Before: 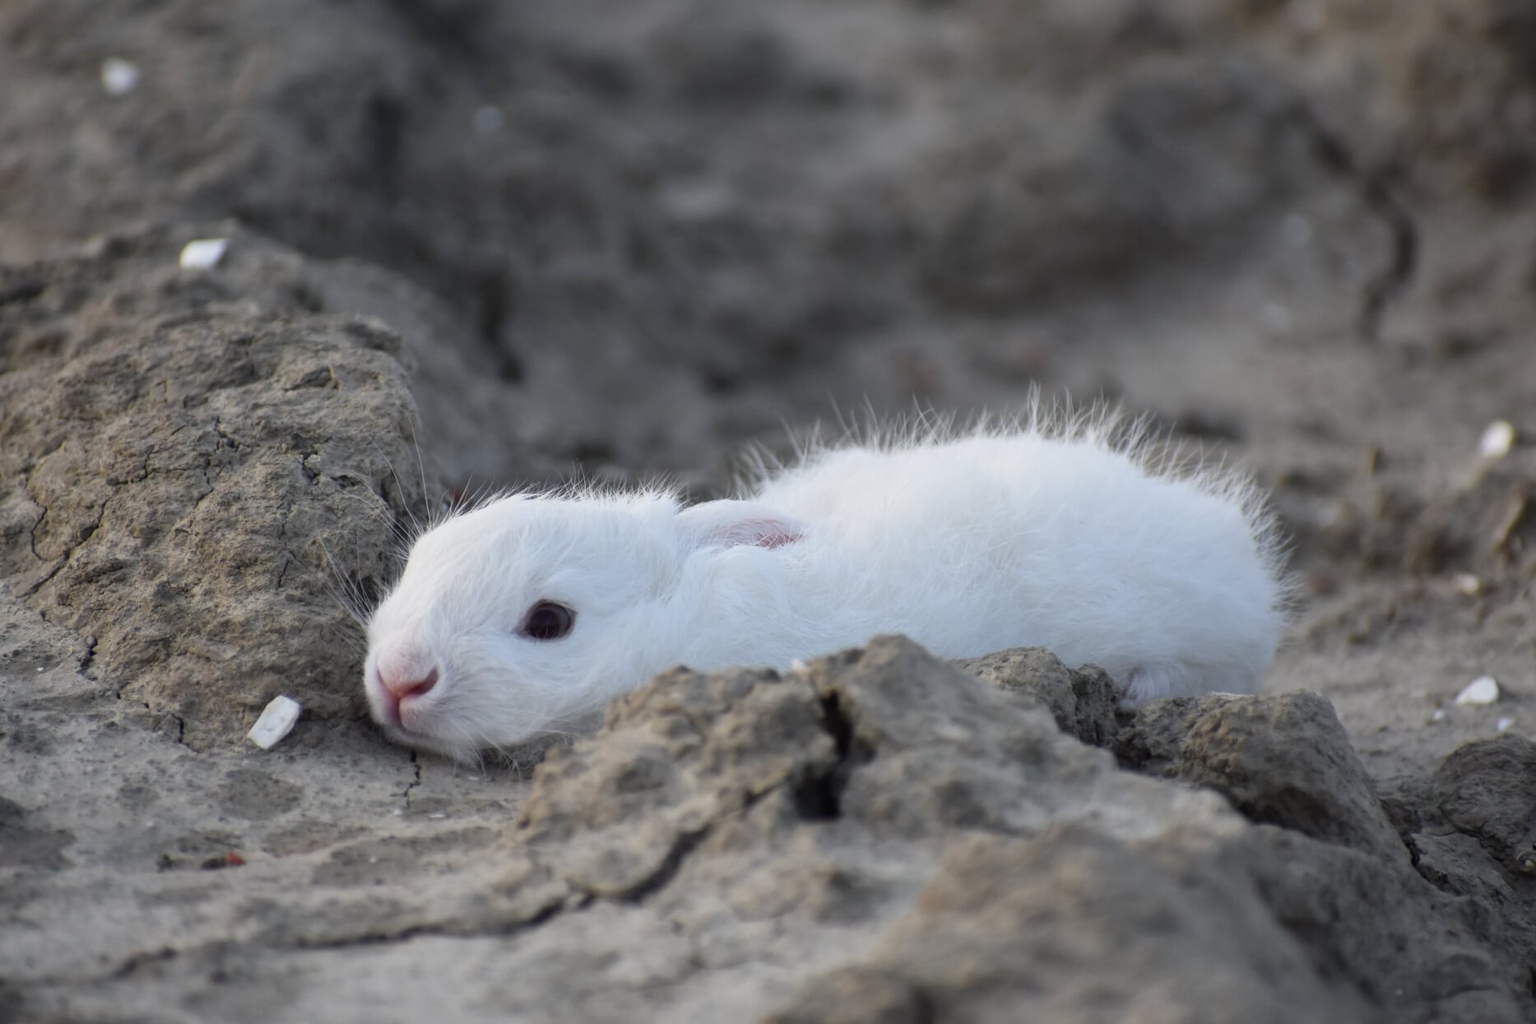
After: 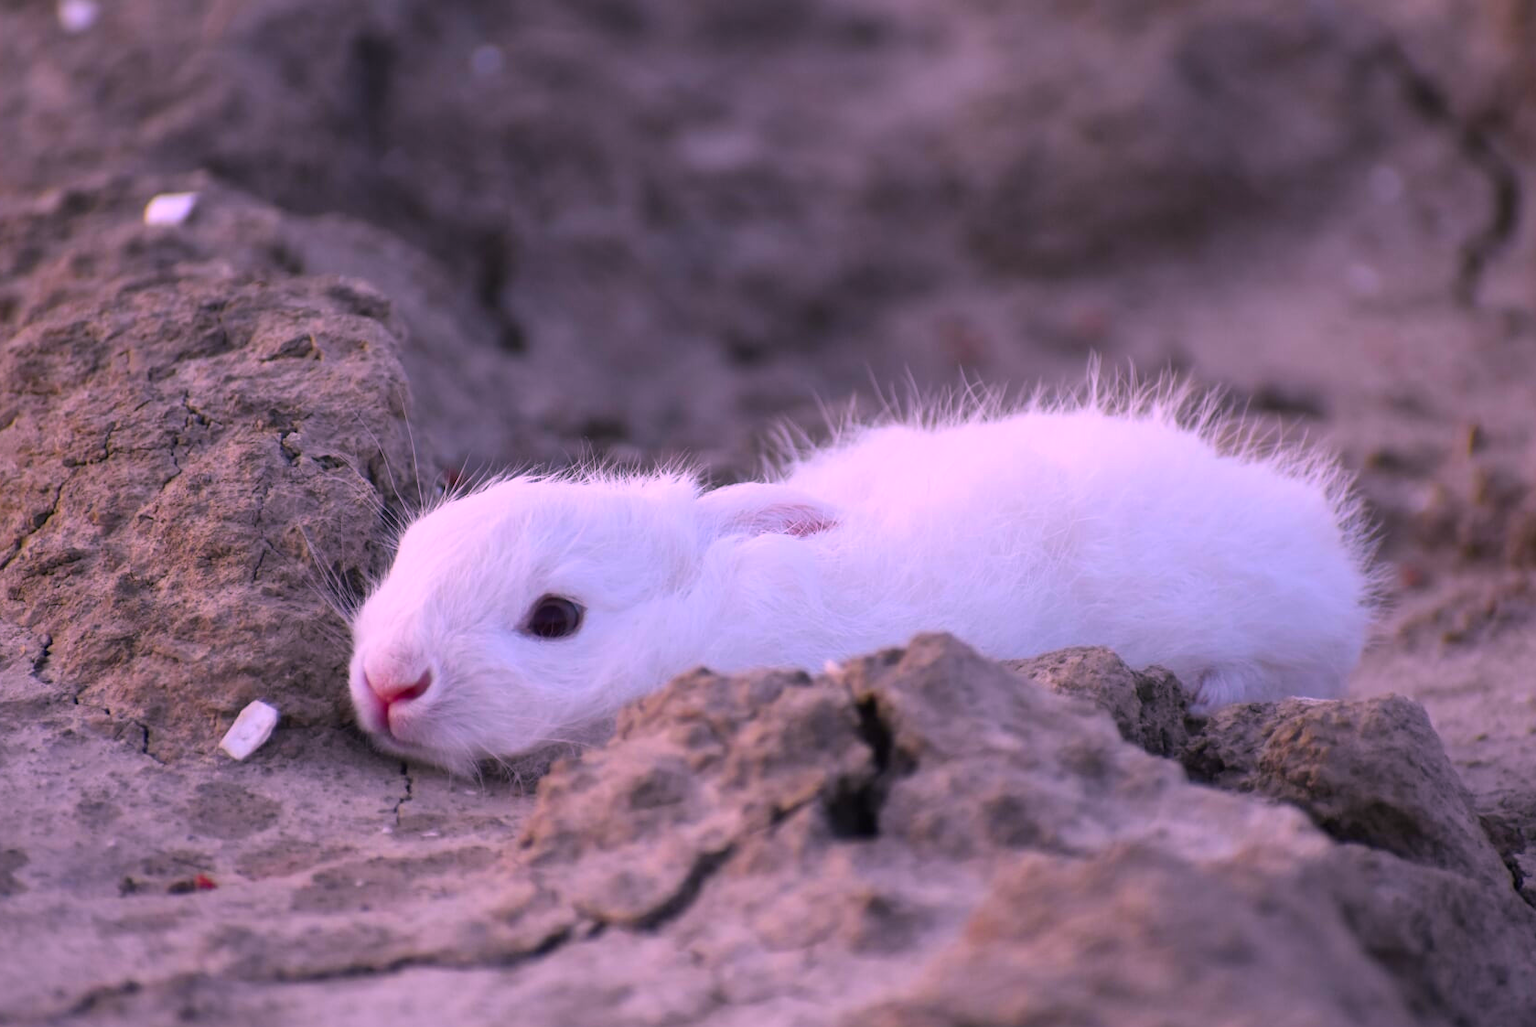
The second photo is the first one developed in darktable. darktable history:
crop: left 3.315%, top 6.493%, right 6.708%, bottom 3.273%
color correction: highlights a* 18.75, highlights b* -12.21, saturation 1.7
